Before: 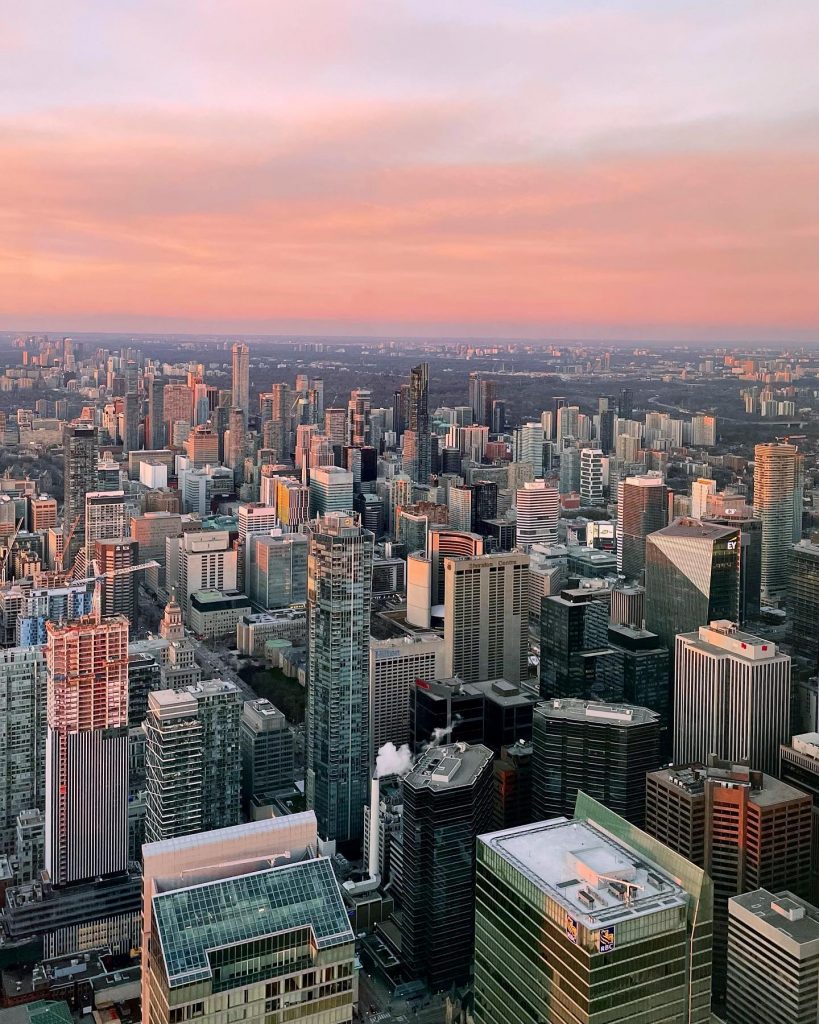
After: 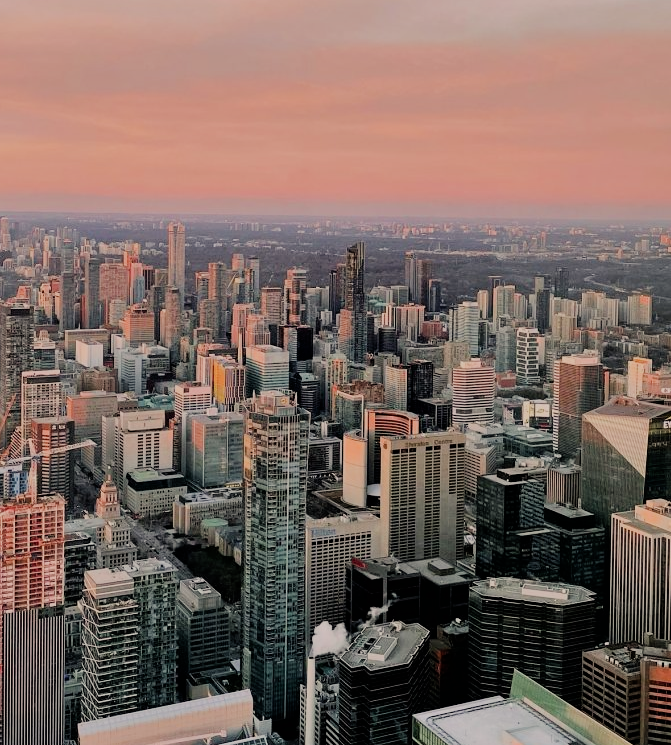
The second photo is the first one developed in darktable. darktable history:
crop: left 7.856%, top 11.836%, right 10.12%, bottom 15.387%
shadows and highlights: shadows 32.83, highlights -47.7, soften with gaussian
white balance: red 1.045, blue 0.932
filmic rgb: black relative exposure -6.98 EV, white relative exposure 5.63 EV, hardness 2.86
